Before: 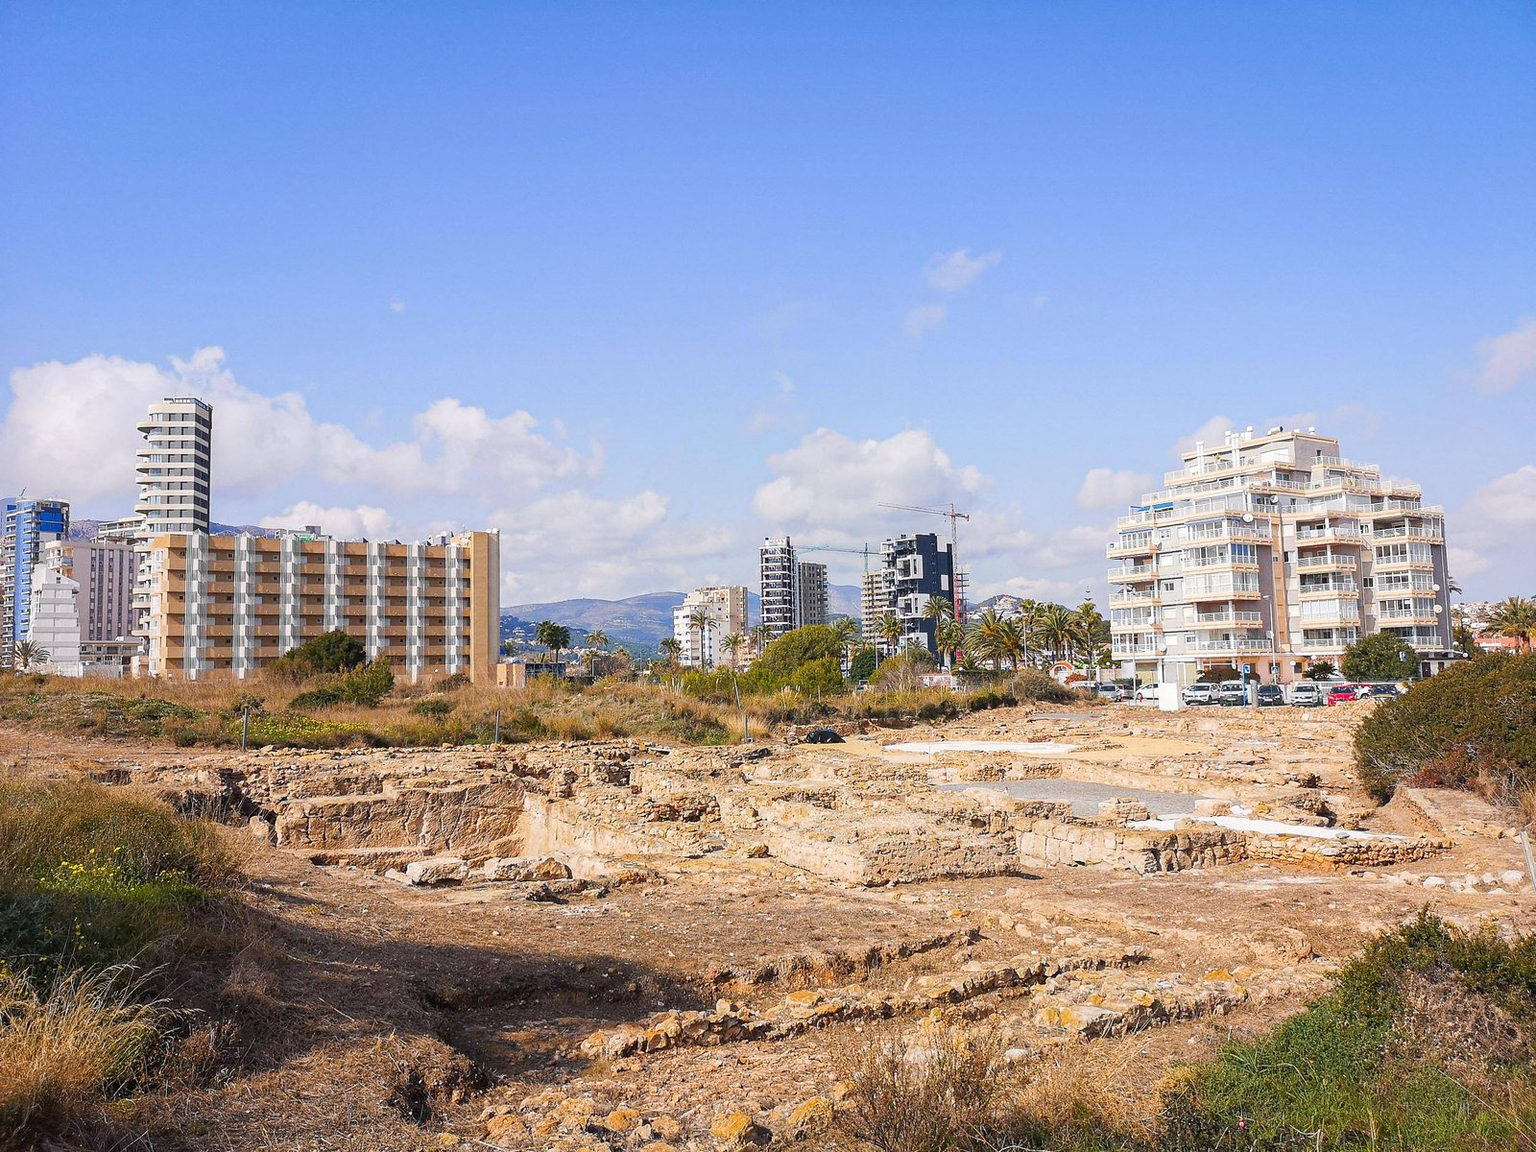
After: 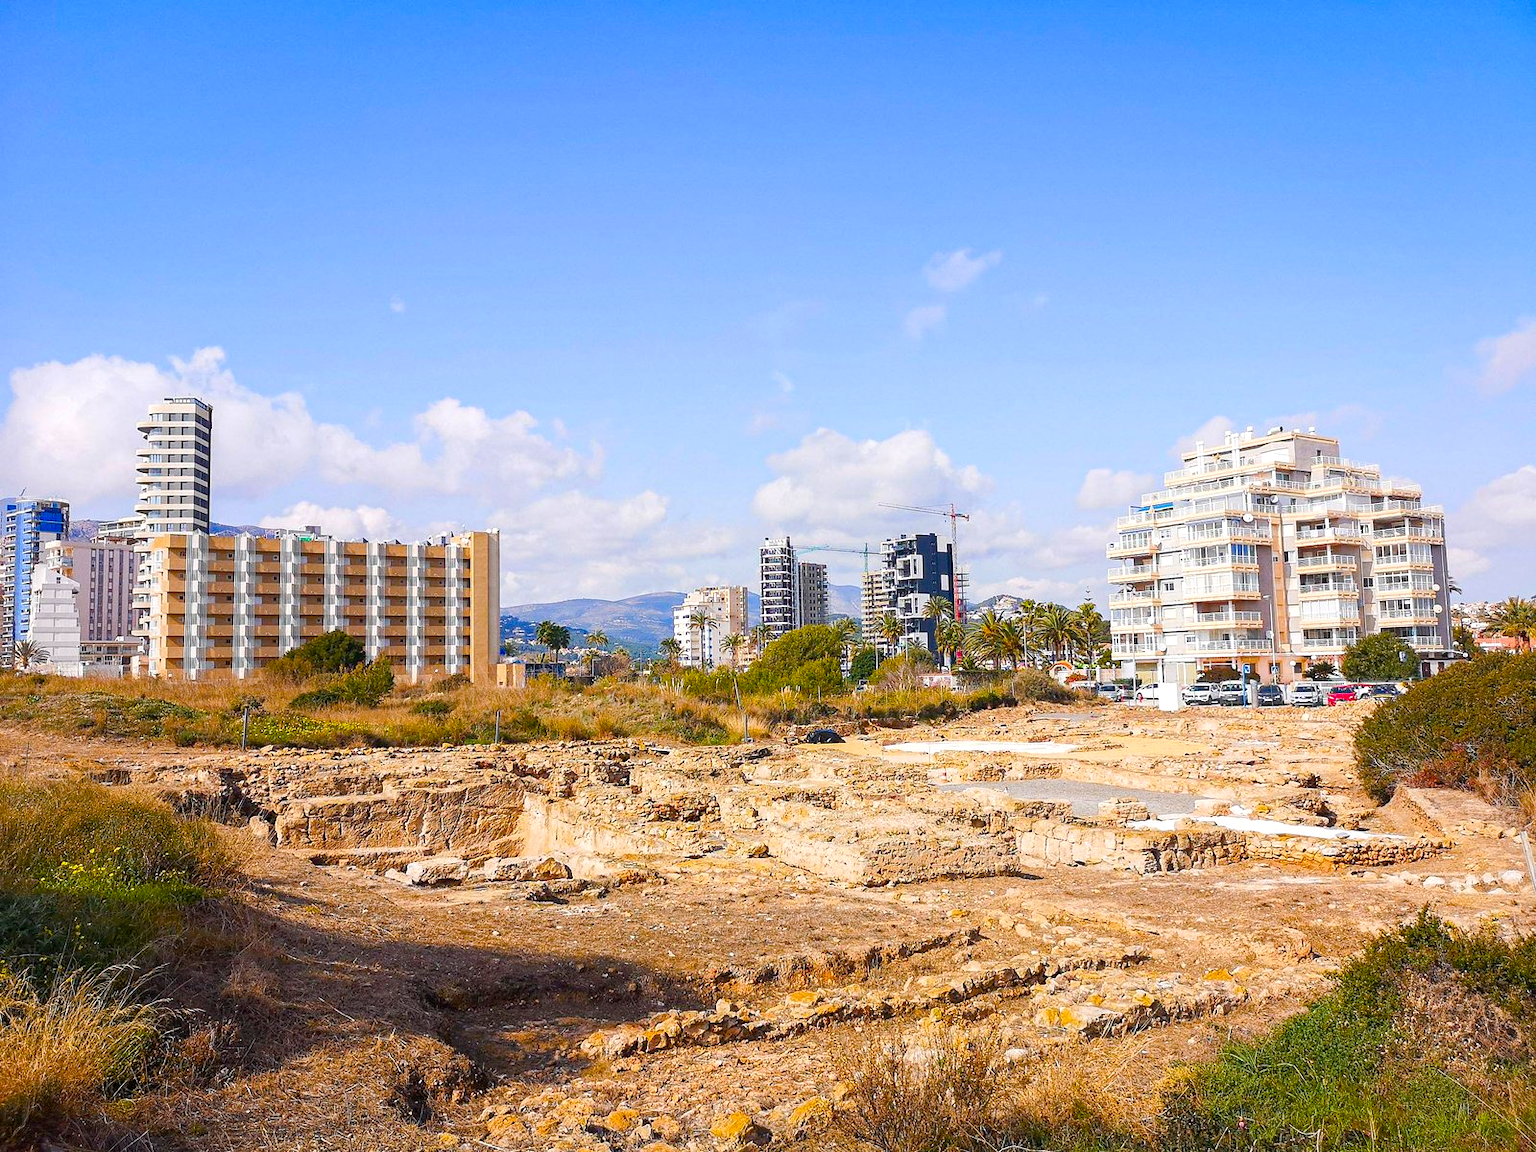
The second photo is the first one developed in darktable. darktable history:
exposure: black level correction 0.001, exposure 0.191 EV, compensate highlight preservation false
color balance rgb: perceptual saturation grading › global saturation 20%, perceptual saturation grading › highlights 2.68%, perceptual saturation grading › shadows 50%
